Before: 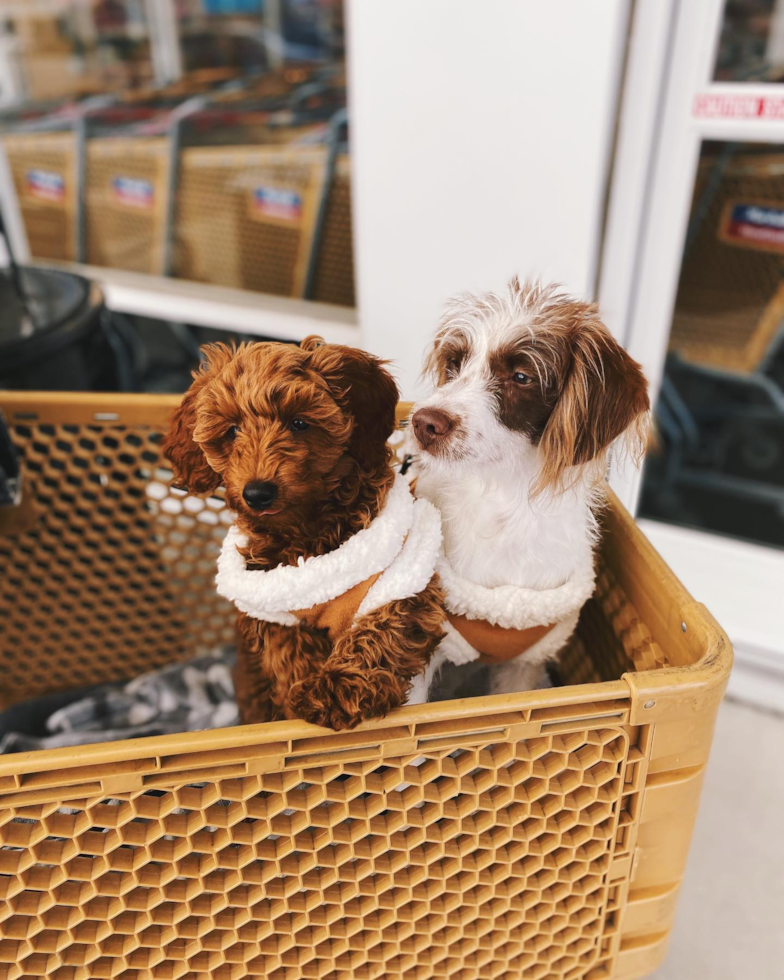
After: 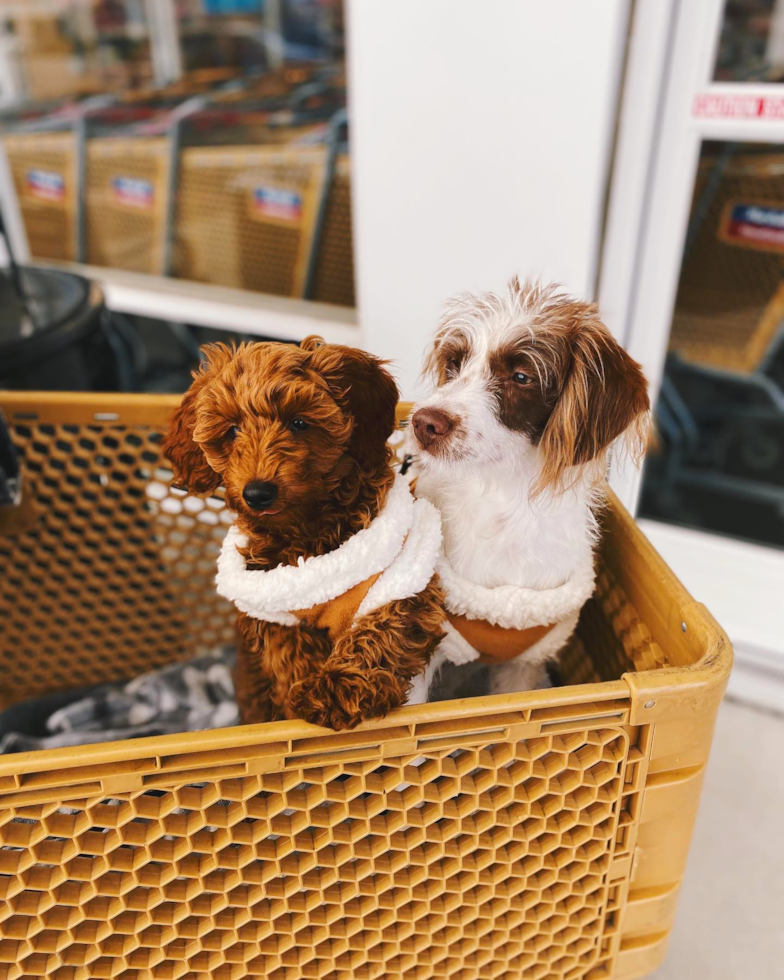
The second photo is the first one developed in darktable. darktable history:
color balance rgb: perceptual saturation grading › global saturation 12.692%
